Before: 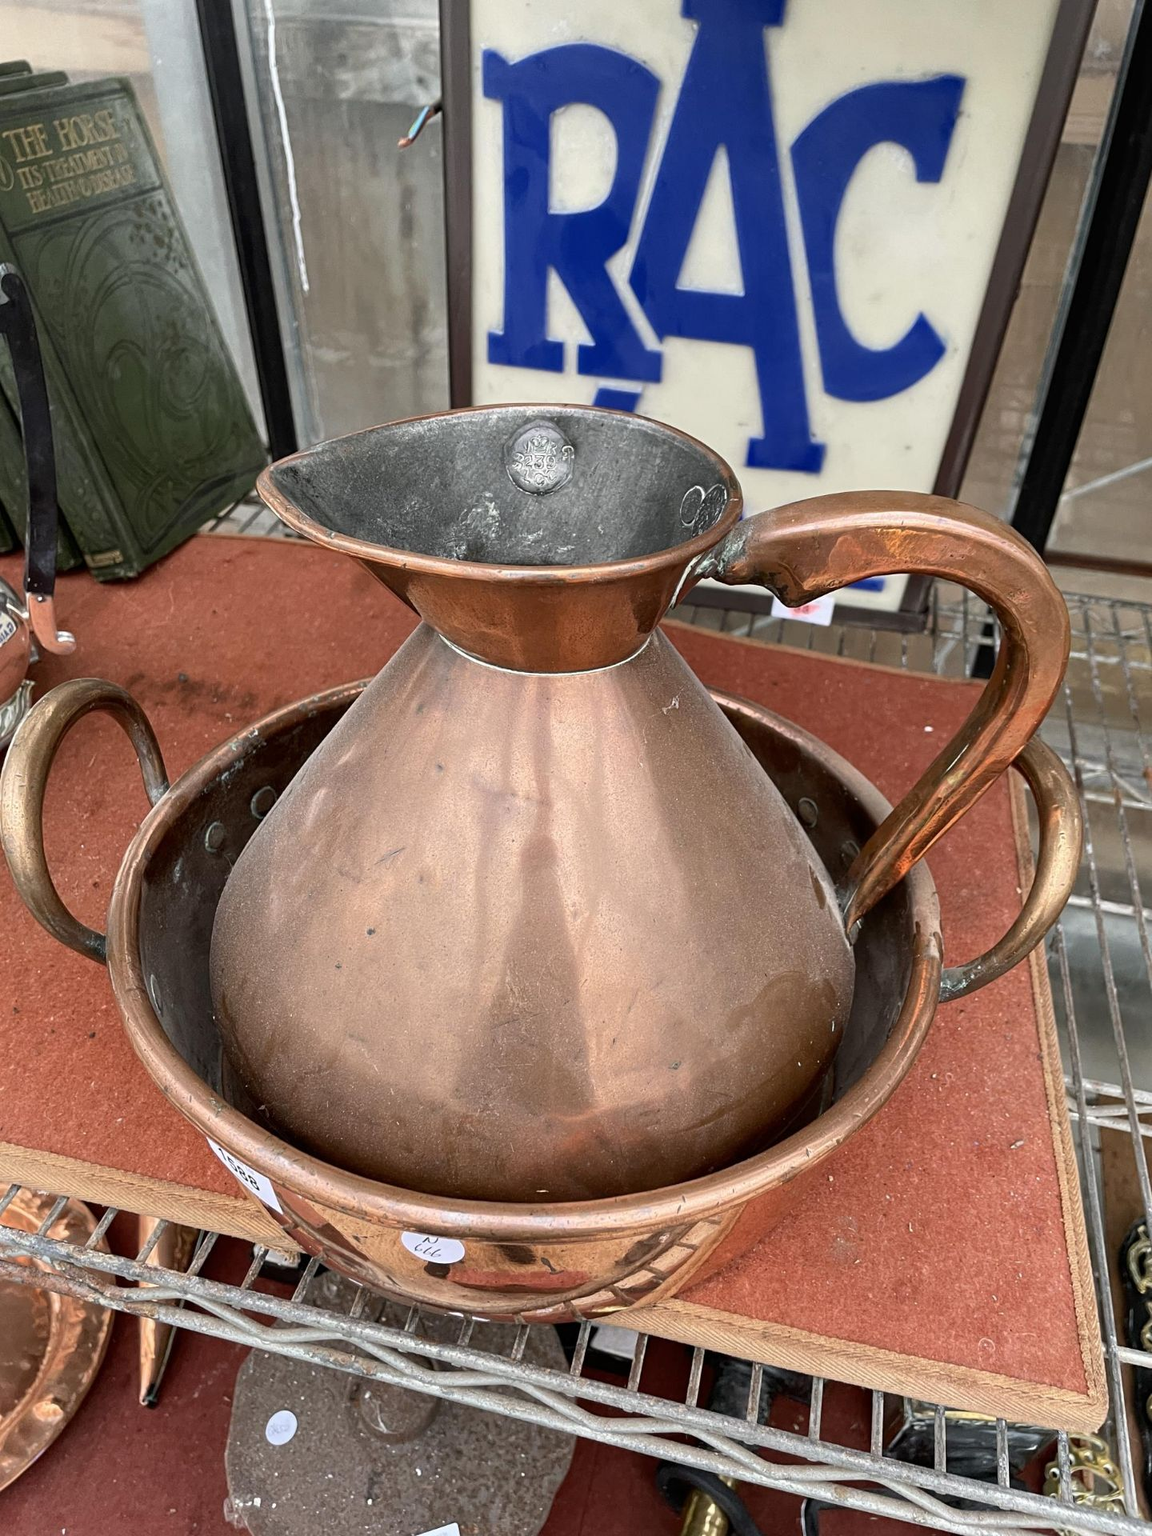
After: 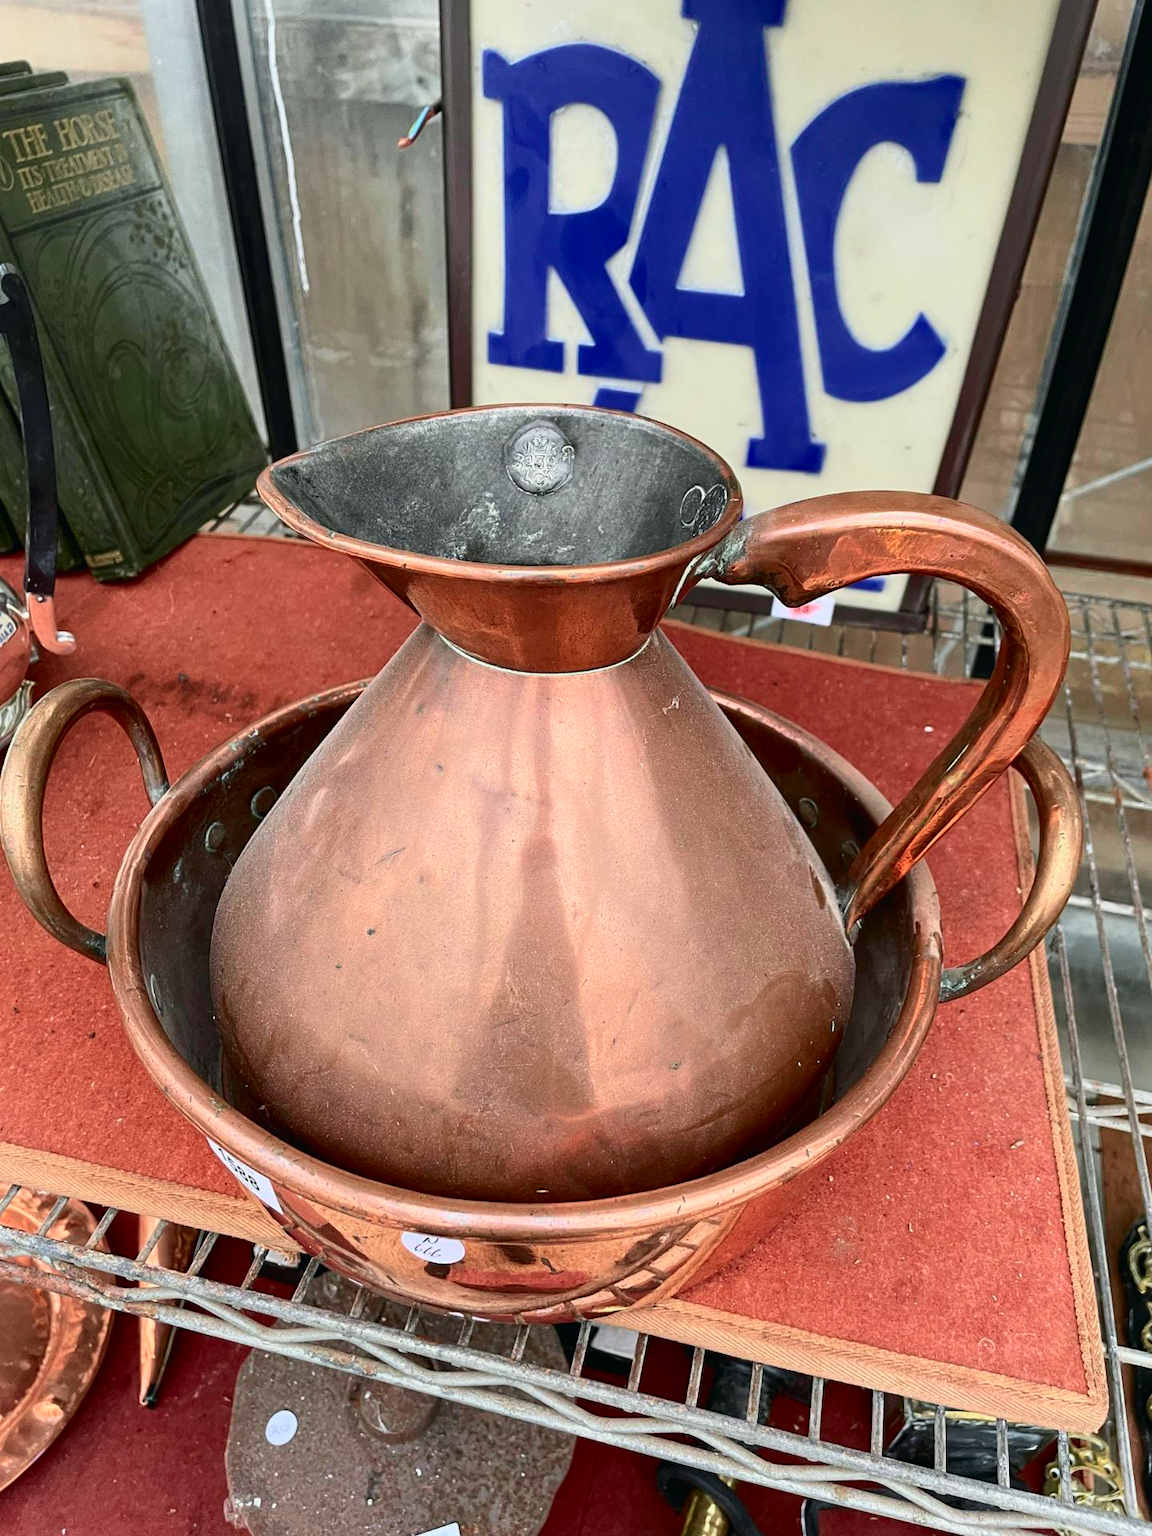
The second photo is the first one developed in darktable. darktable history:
tone curve: curves: ch0 [(0, 0.011) (0.139, 0.106) (0.295, 0.271) (0.499, 0.523) (0.739, 0.782) (0.857, 0.879) (1, 0.967)]; ch1 [(0, 0) (0.291, 0.229) (0.394, 0.365) (0.469, 0.456) (0.507, 0.504) (0.527, 0.546) (0.571, 0.614) (0.725, 0.779) (1, 1)]; ch2 [(0, 0) (0.125, 0.089) (0.35, 0.317) (0.437, 0.42) (0.502, 0.499) (0.537, 0.551) (0.613, 0.636) (1, 1)], color space Lab, independent channels, preserve colors none
